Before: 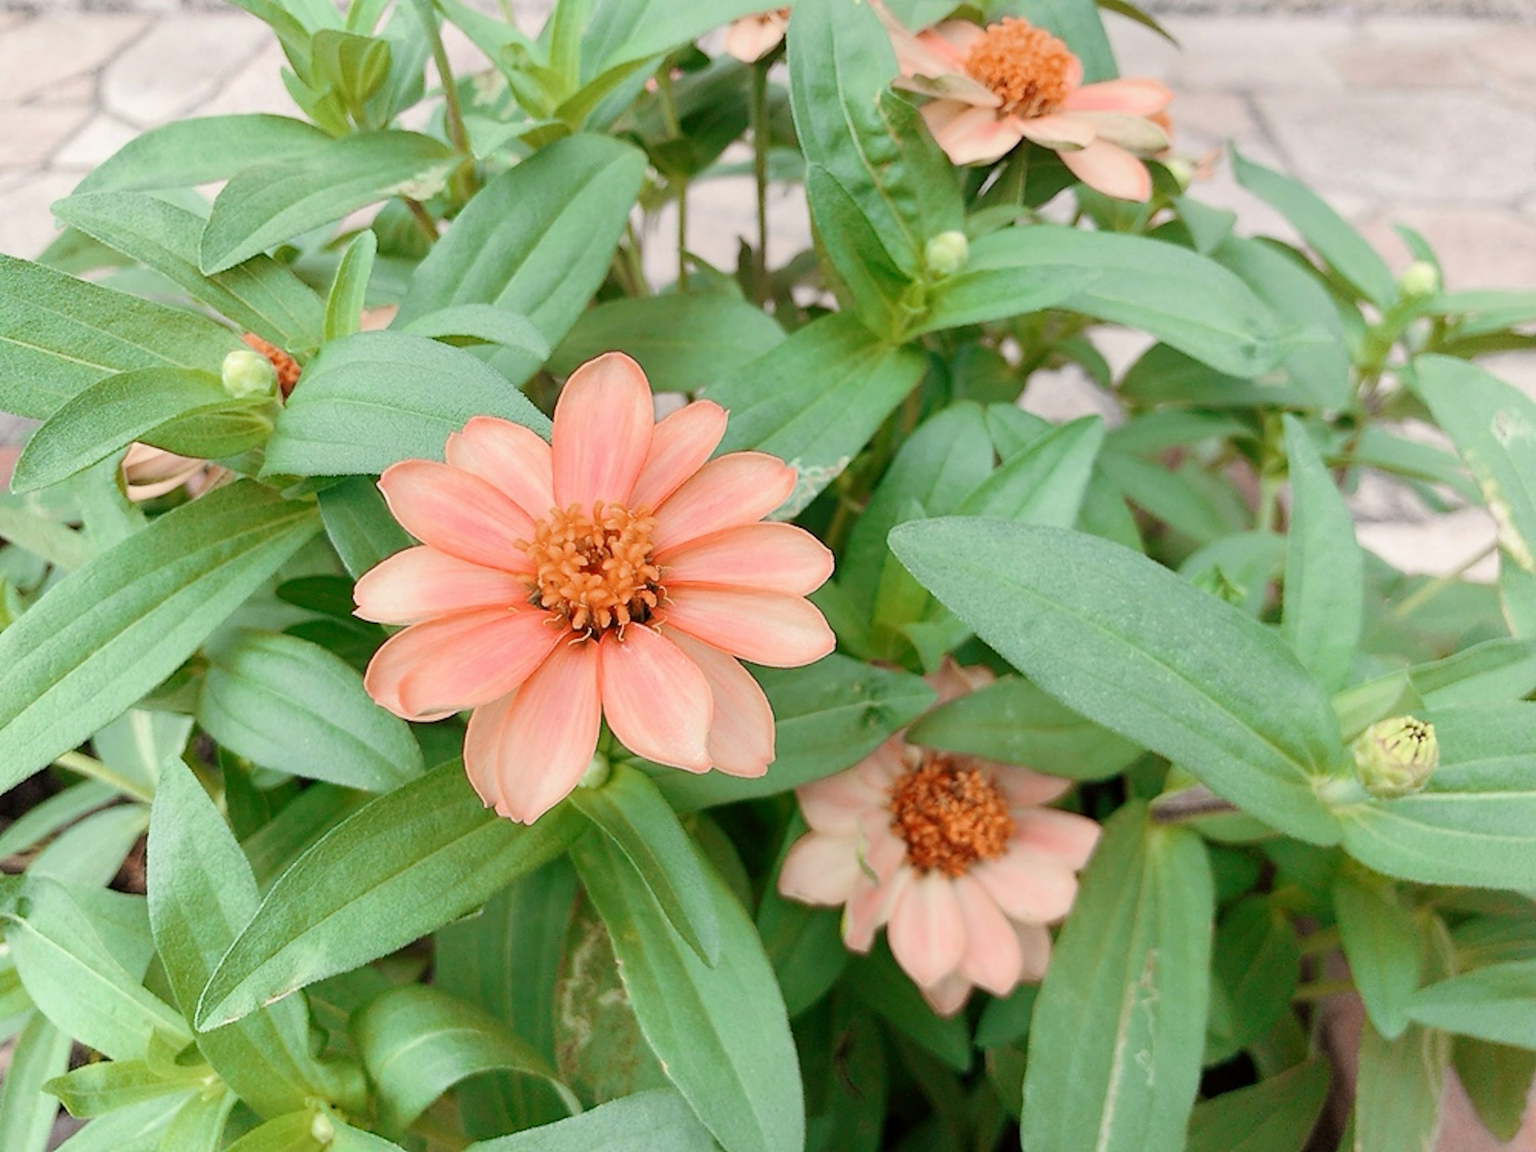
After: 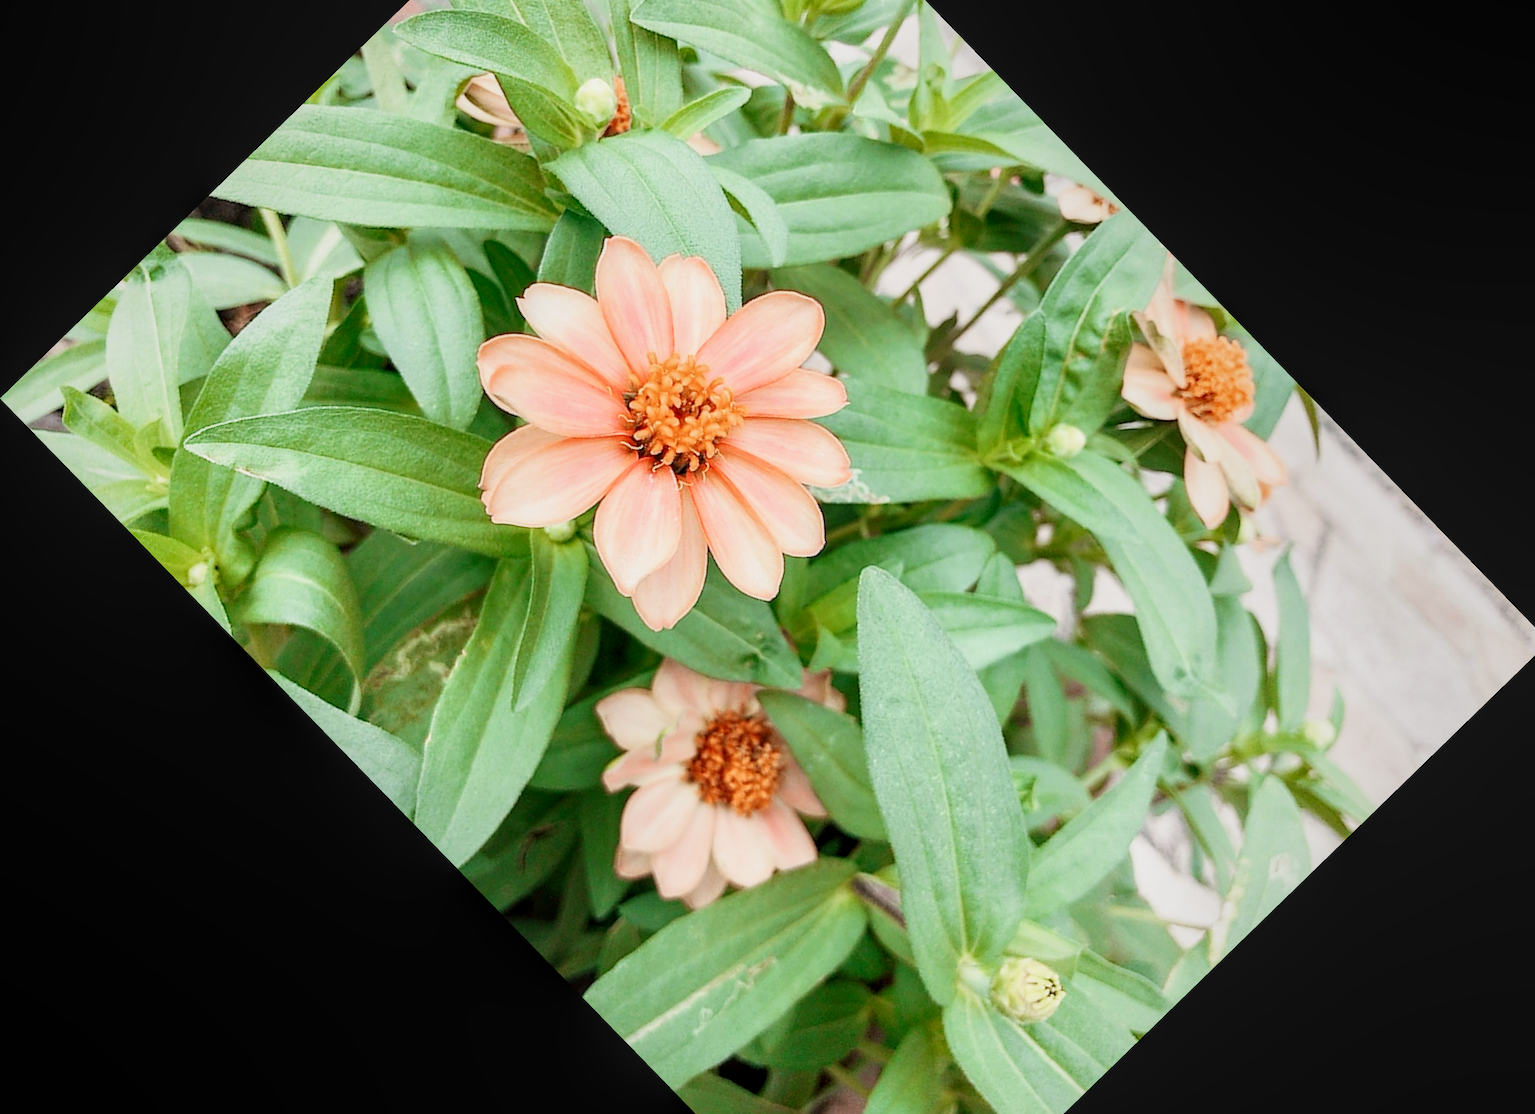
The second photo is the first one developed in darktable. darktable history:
local contrast: highlights 56%, shadows 52%, detail 130%, midtone range 0.454
base curve: curves: ch0 [(0, 0) (0.088, 0.125) (0.176, 0.251) (0.354, 0.501) (0.613, 0.749) (1, 0.877)], preserve colors none
crop and rotate: angle -45.8°, top 16.565%, right 0.782%, bottom 11.722%
